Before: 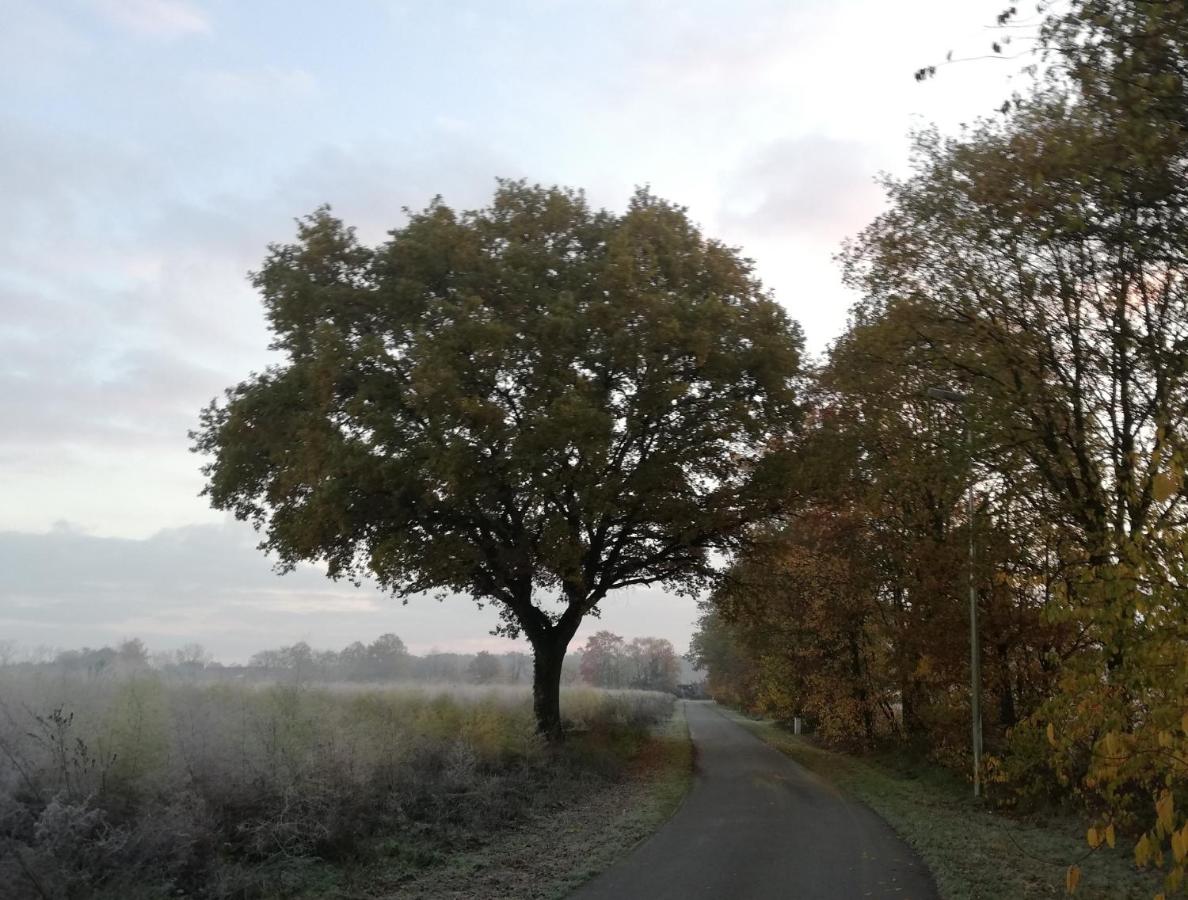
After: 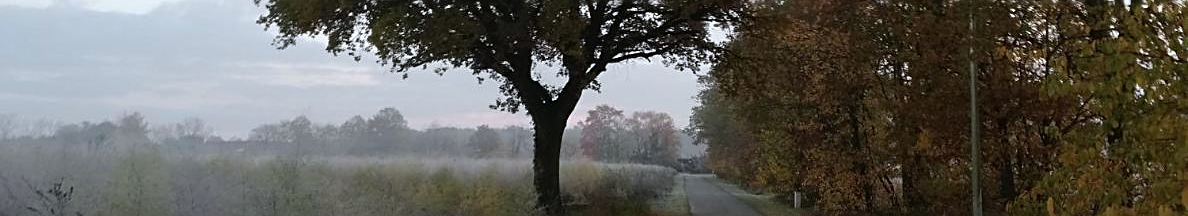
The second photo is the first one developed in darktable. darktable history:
crop and rotate: top 58.546%, bottom 17.452%
sharpen: on, module defaults
color correction: highlights a* -0.673, highlights b* -8.15
contrast brightness saturation: contrast -0.021, brightness -0.013, saturation 0.029
